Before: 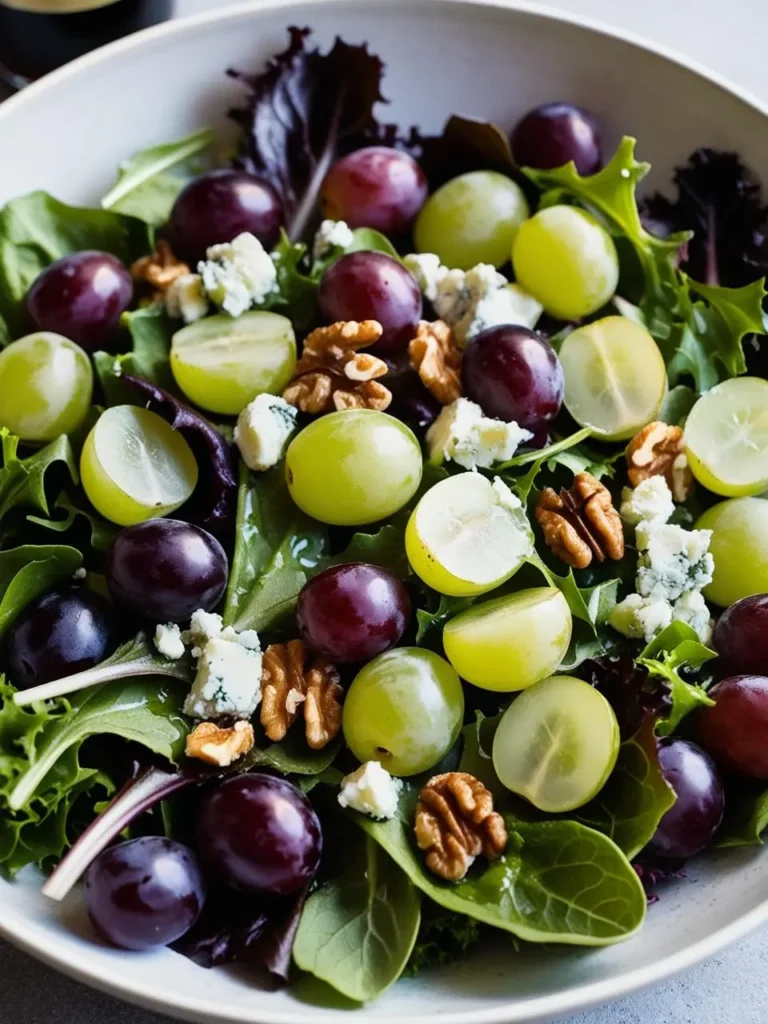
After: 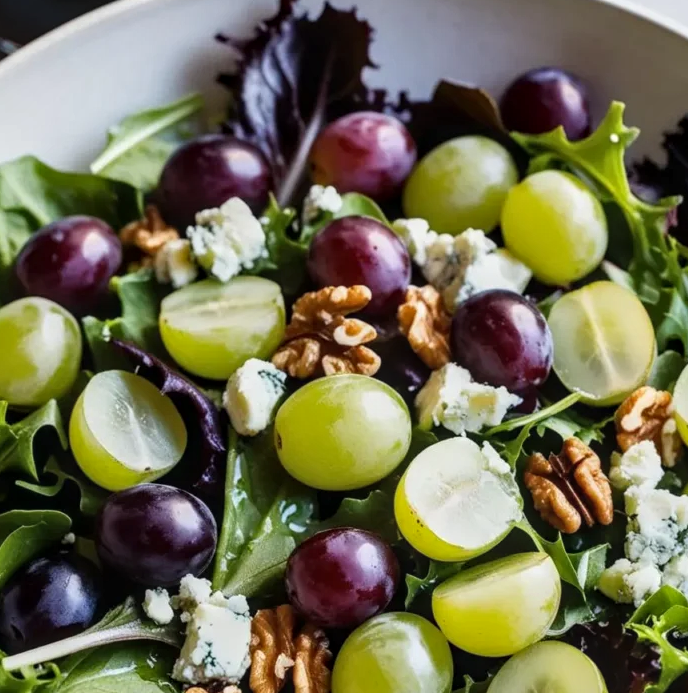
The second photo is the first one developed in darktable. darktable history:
local contrast: on, module defaults
crop: left 1.509%, top 3.452%, right 7.696%, bottom 28.452%
